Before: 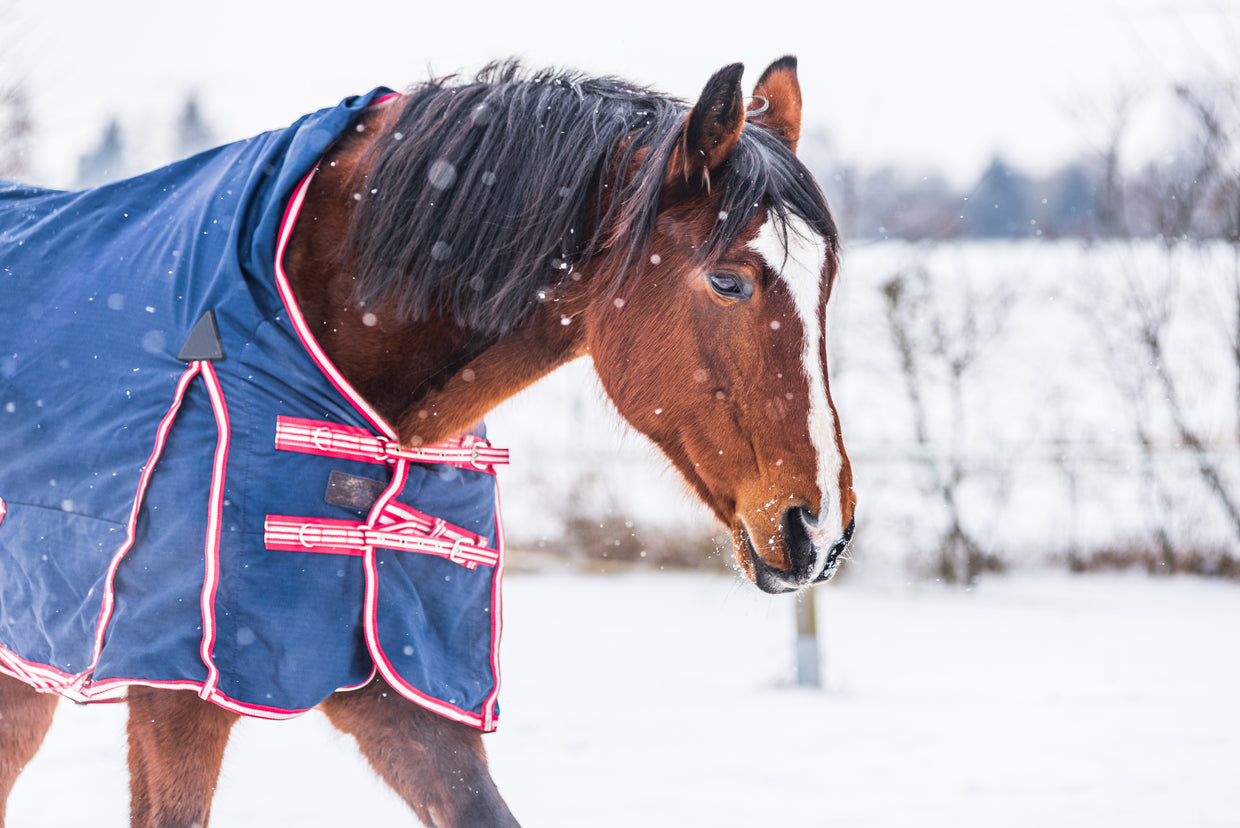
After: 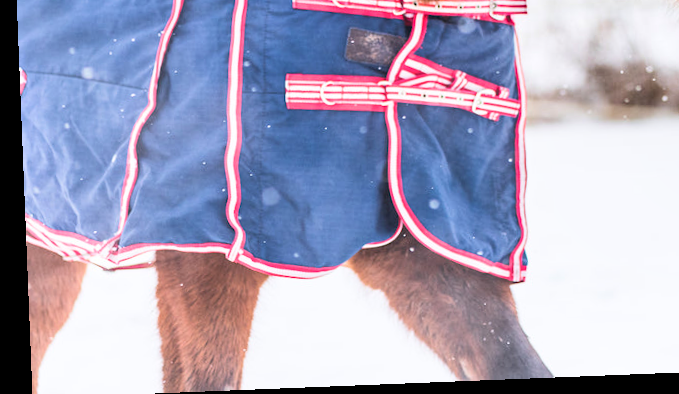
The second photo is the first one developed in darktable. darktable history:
crop and rotate: top 54.778%, right 46.61%, bottom 0.159%
rotate and perspective: rotation -2.29°, automatic cropping off
shadows and highlights: low approximation 0.01, soften with gaussian
contrast brightness saturation: contrast 0.14, brightness 0.21
